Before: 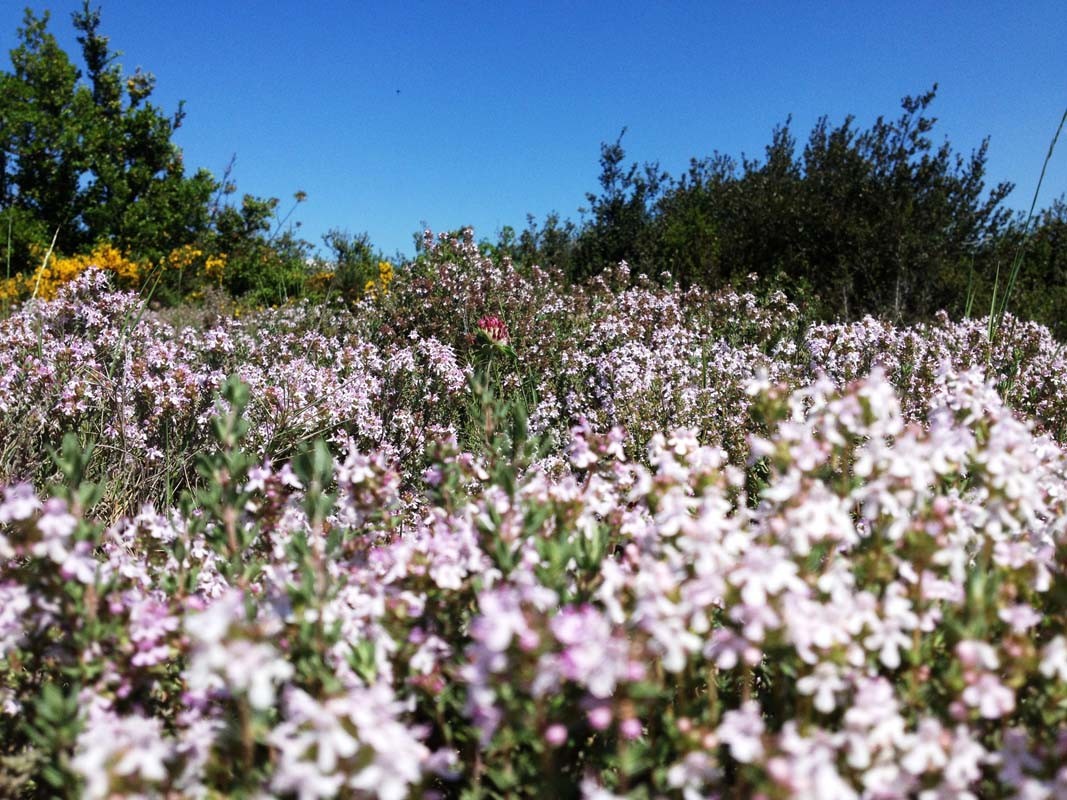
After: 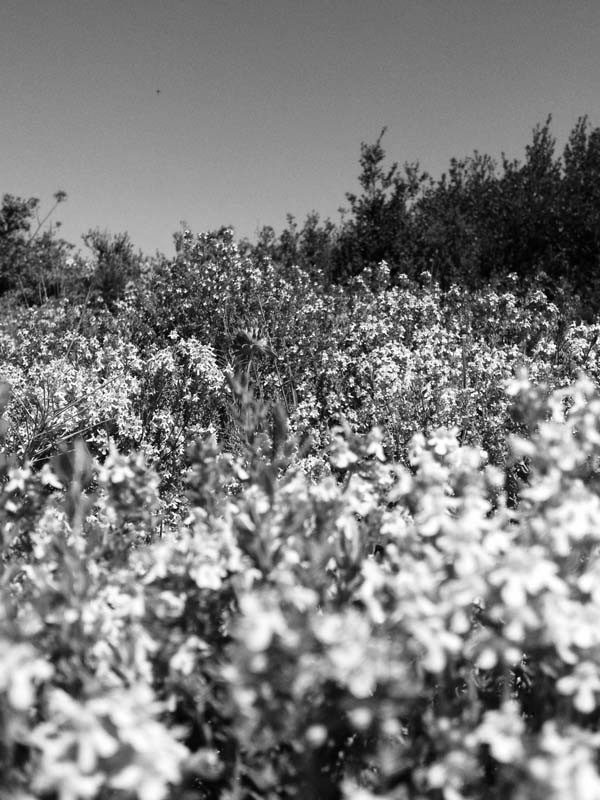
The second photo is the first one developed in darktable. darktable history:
monochrome: on, module defaults
crop and rotate: left 22.516%, right 21.234%
